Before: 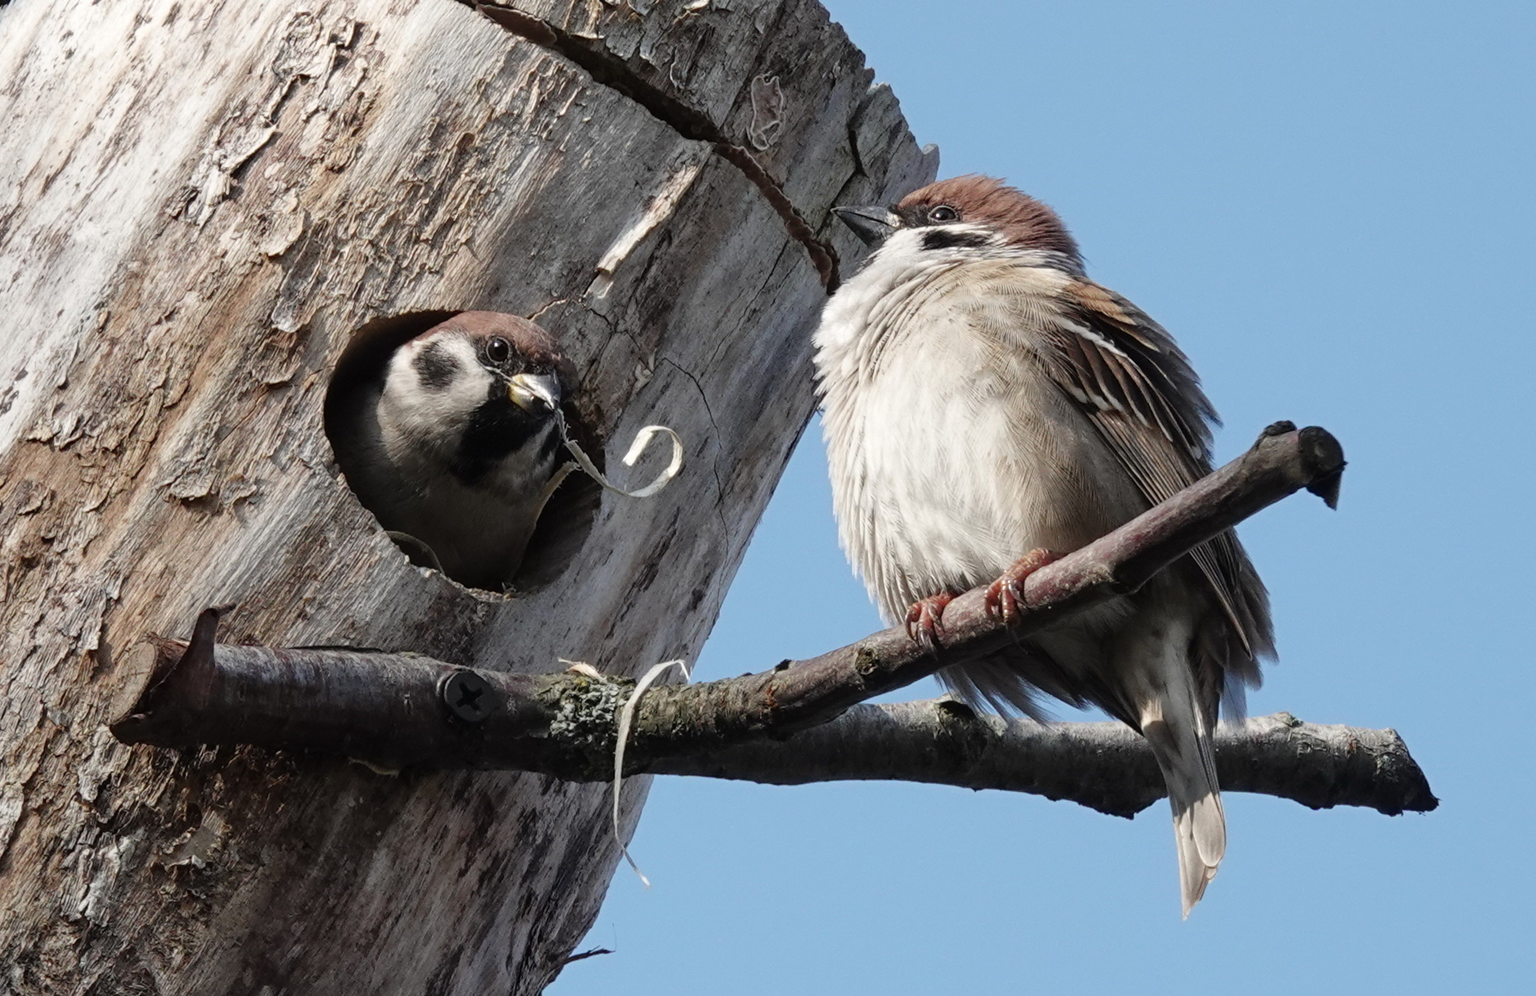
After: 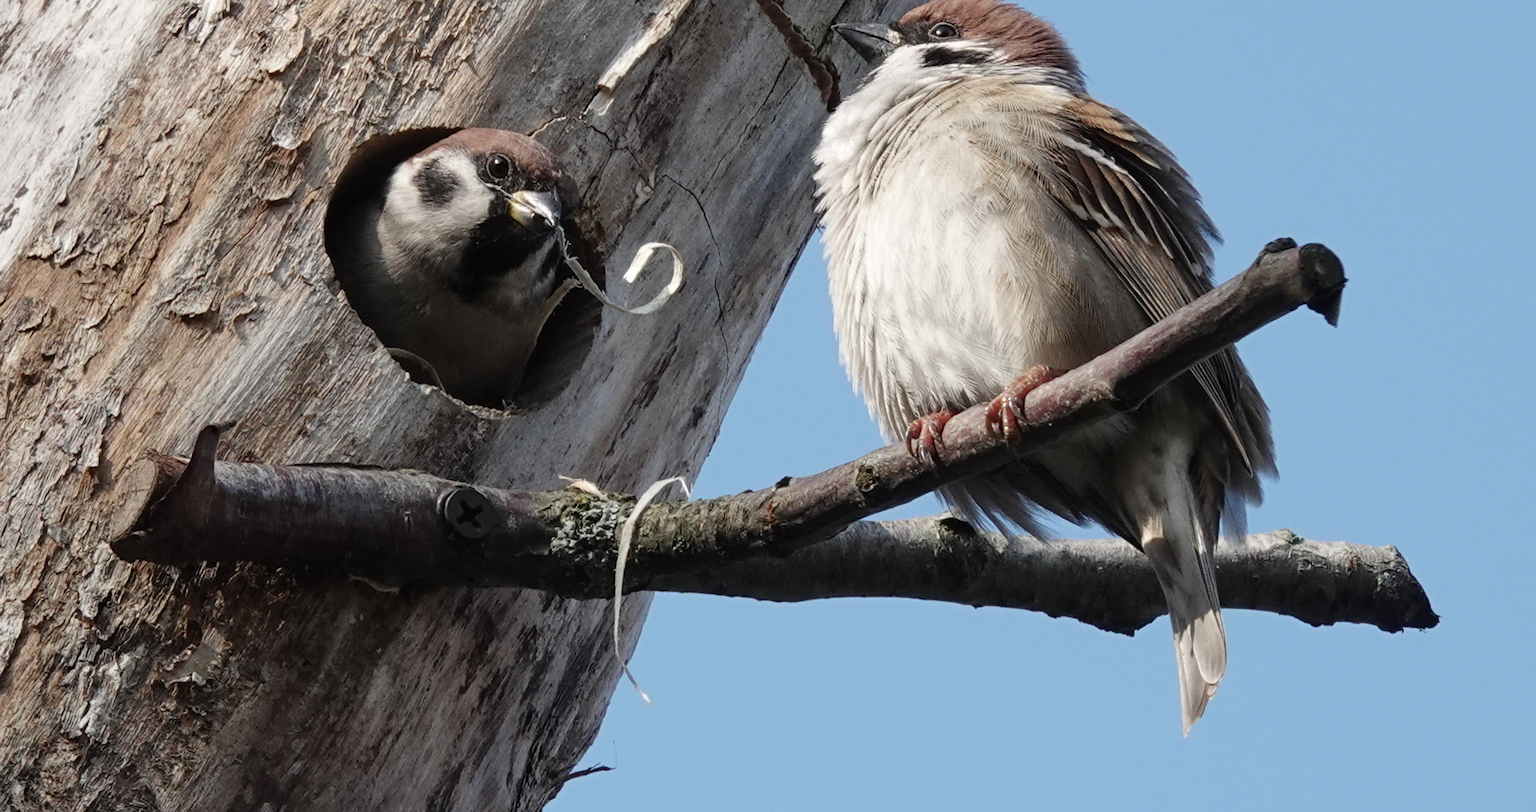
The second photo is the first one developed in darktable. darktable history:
crop and rotate: top 18.418%
tone equalizer: edges refinement/feathering 500, mask exposure compensation -1.57 EV, preserve details no
sharpen: radius 1.833, amount 0.404, threshold 1.305
